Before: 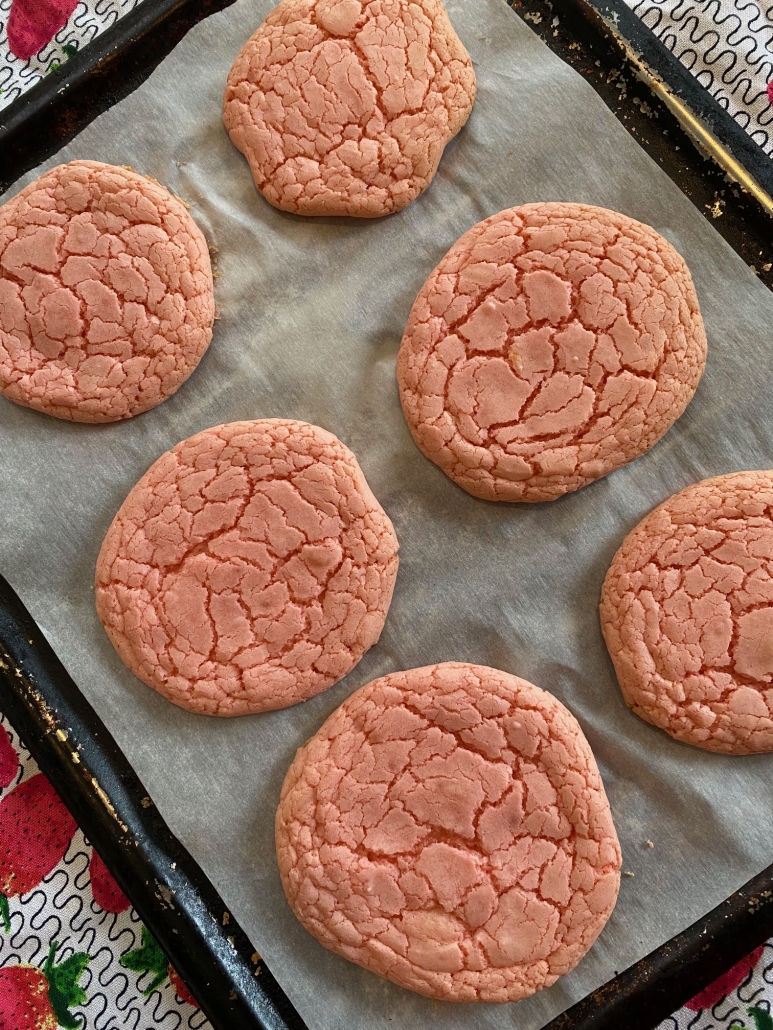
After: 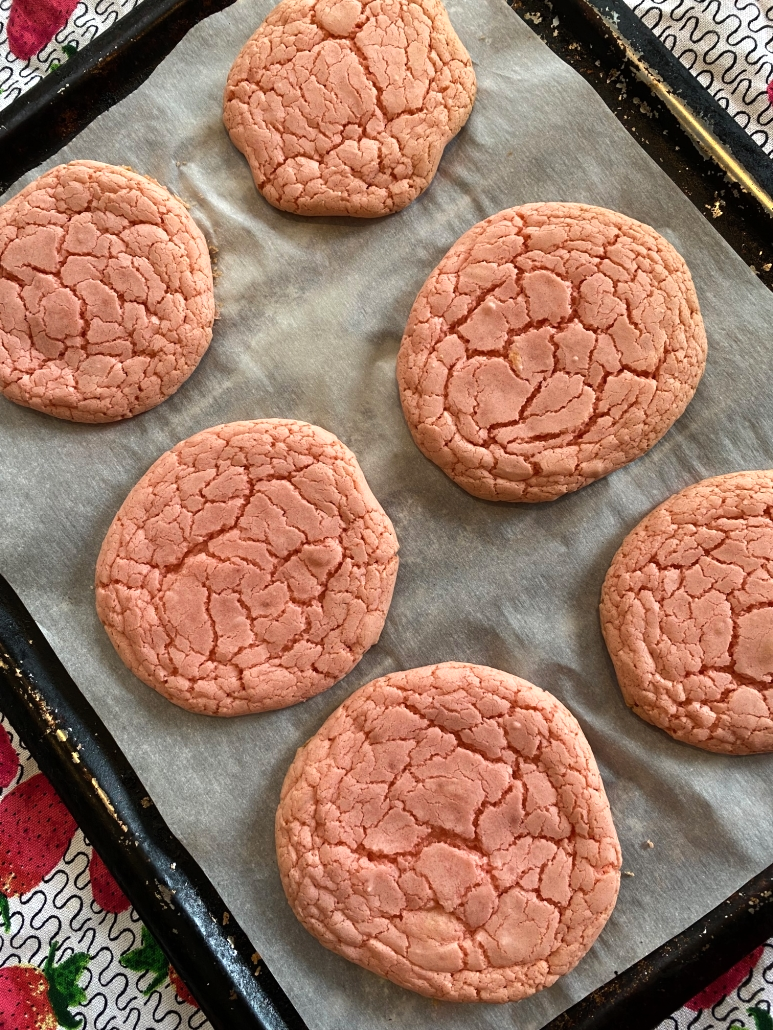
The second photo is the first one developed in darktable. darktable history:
tone equalizer: -8 EV -0.419 EV, -7 EV -0.393 EV, -6 EV -0.302 EV, -5 EV -0.199 EV, -3 EV 0.189 EV, -2 EV 0.316 EV, -1 EV 0.394 EV, +0 EV 0.442 EV, edges refinement/feathering 500, mask exposure compensation -1.57 EV, preserve details no
